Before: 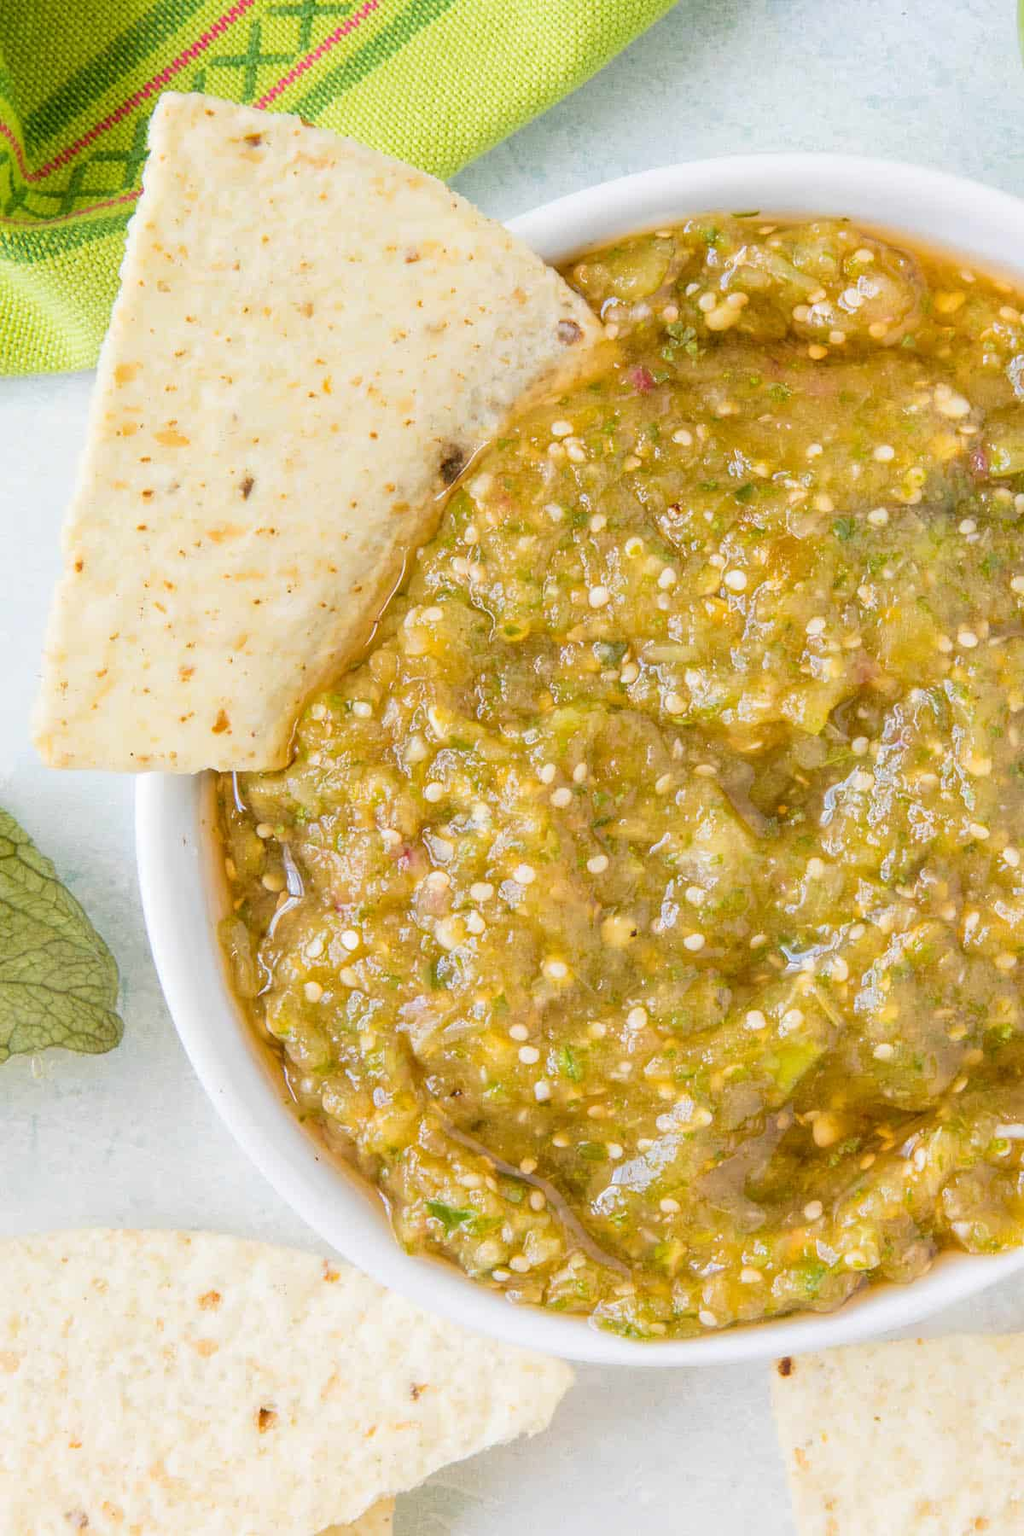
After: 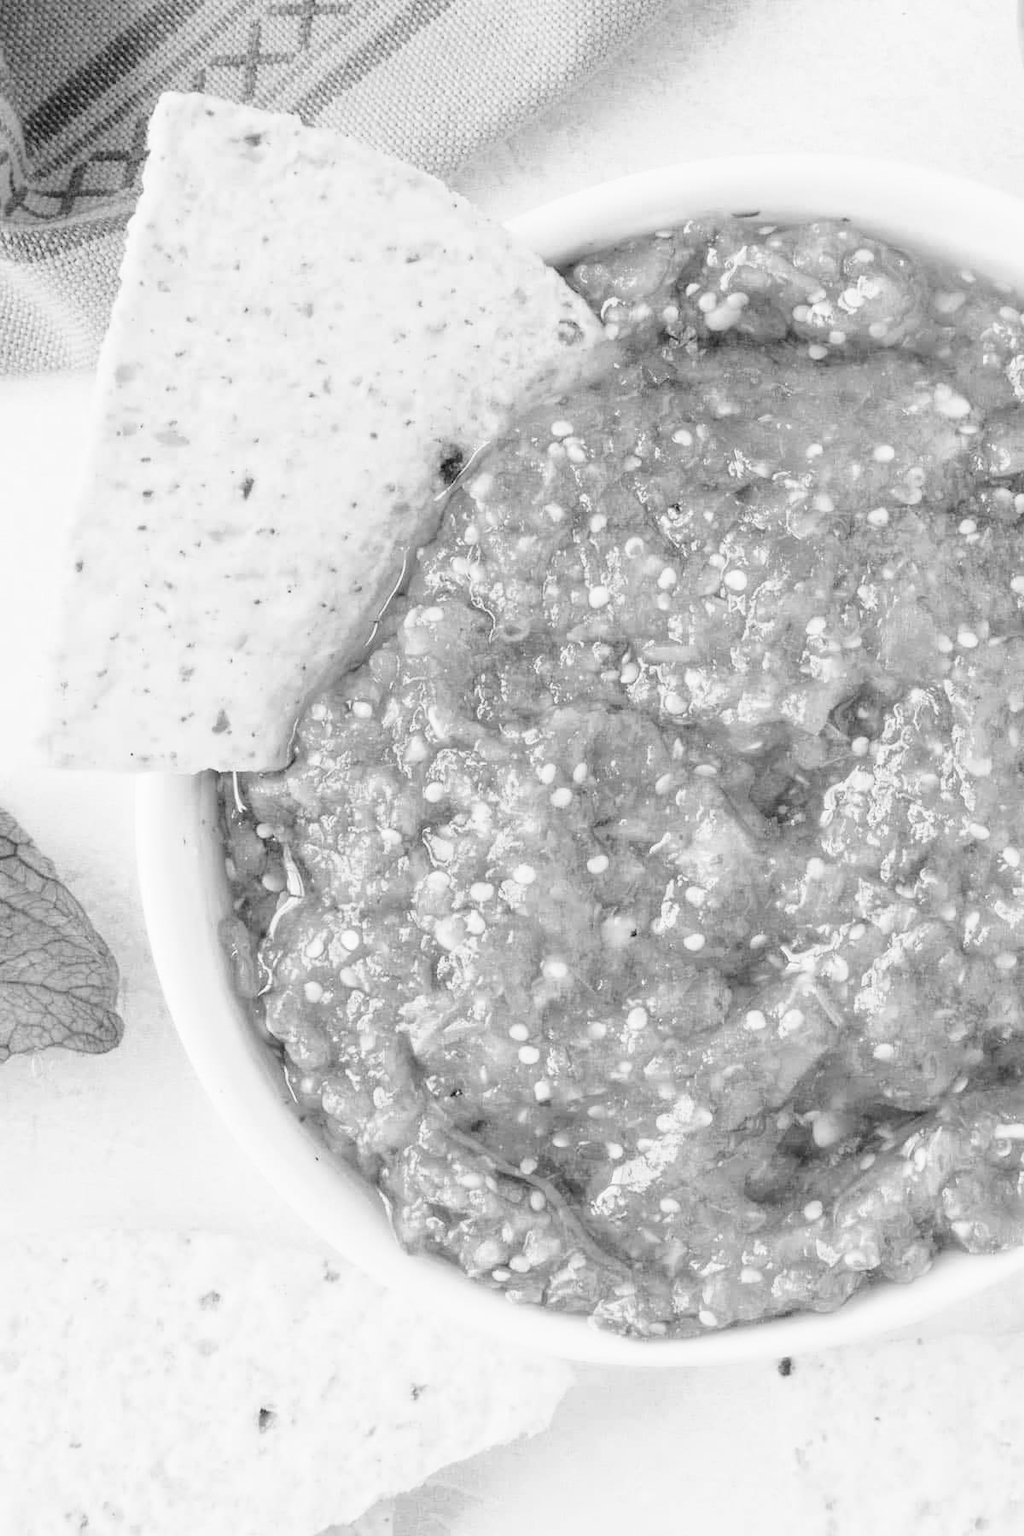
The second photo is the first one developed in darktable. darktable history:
color balance rgb: perceptual saturation grading › global saturation 25%, global vibrance 20%
base curve: curves: ch0 [(0, 0) (0.028, 0.03) (0.121, 0.232) (0.46, 0.748) (0.859, 0.968) (1, 1)], preserve colors none
color calibration: output gray [0.253, 0.26, 0.487, 0], gray › normalize channels true, illuminant same as pipeline (D50), adaptation XYZ, x 0.346, y 0.359, gamut compression 0
